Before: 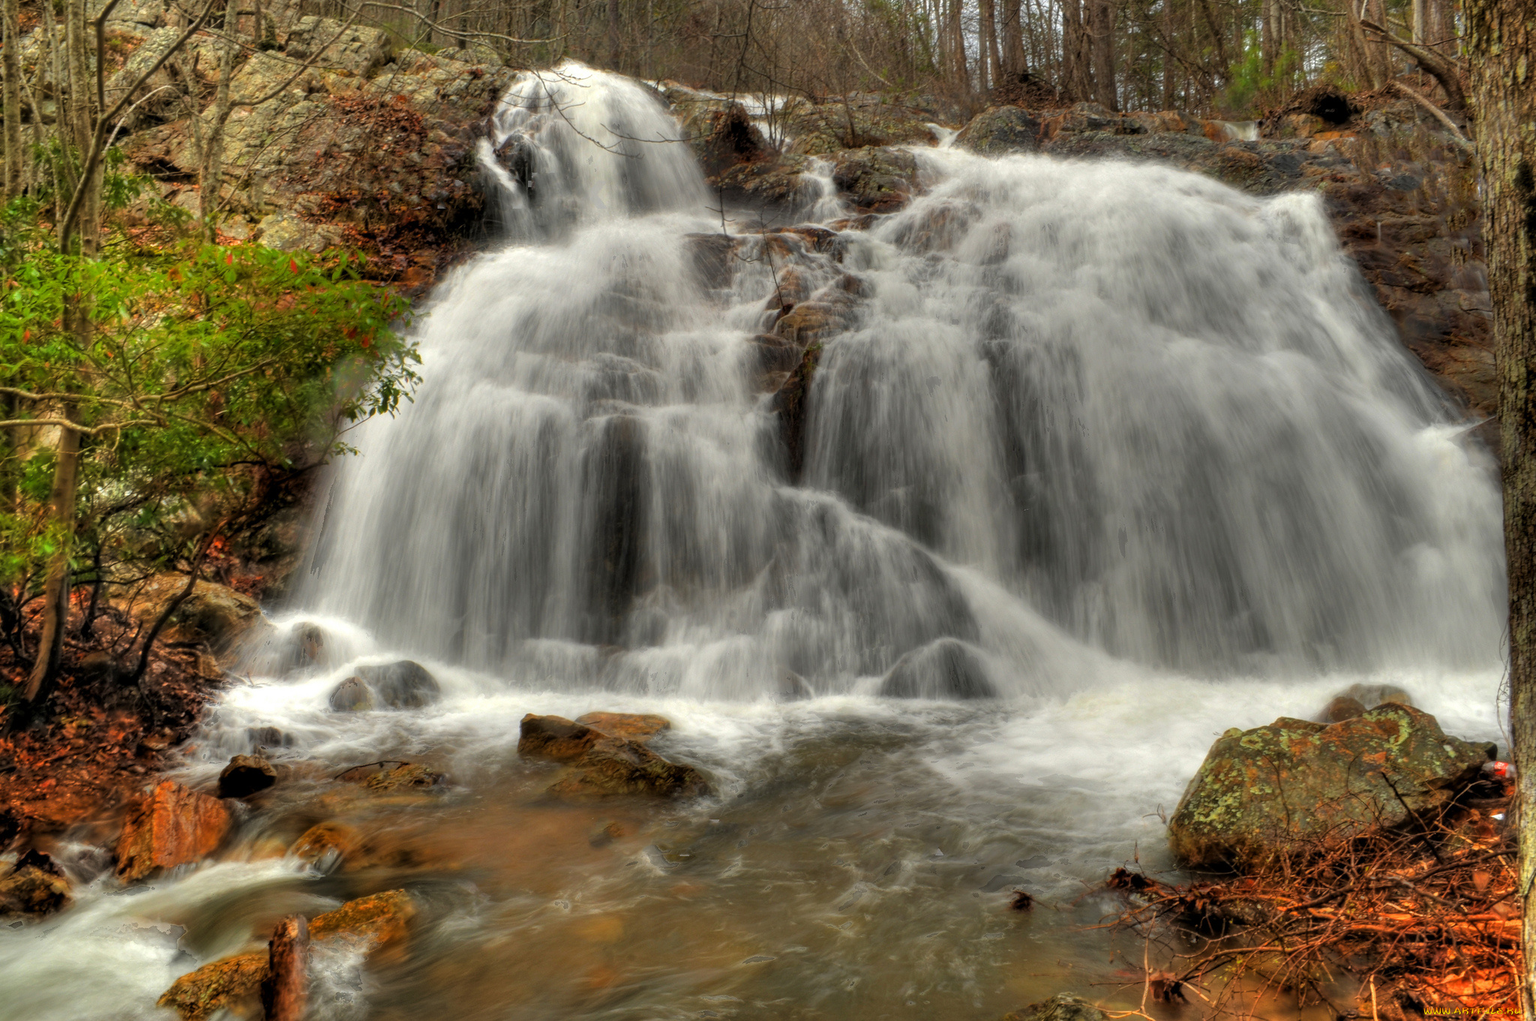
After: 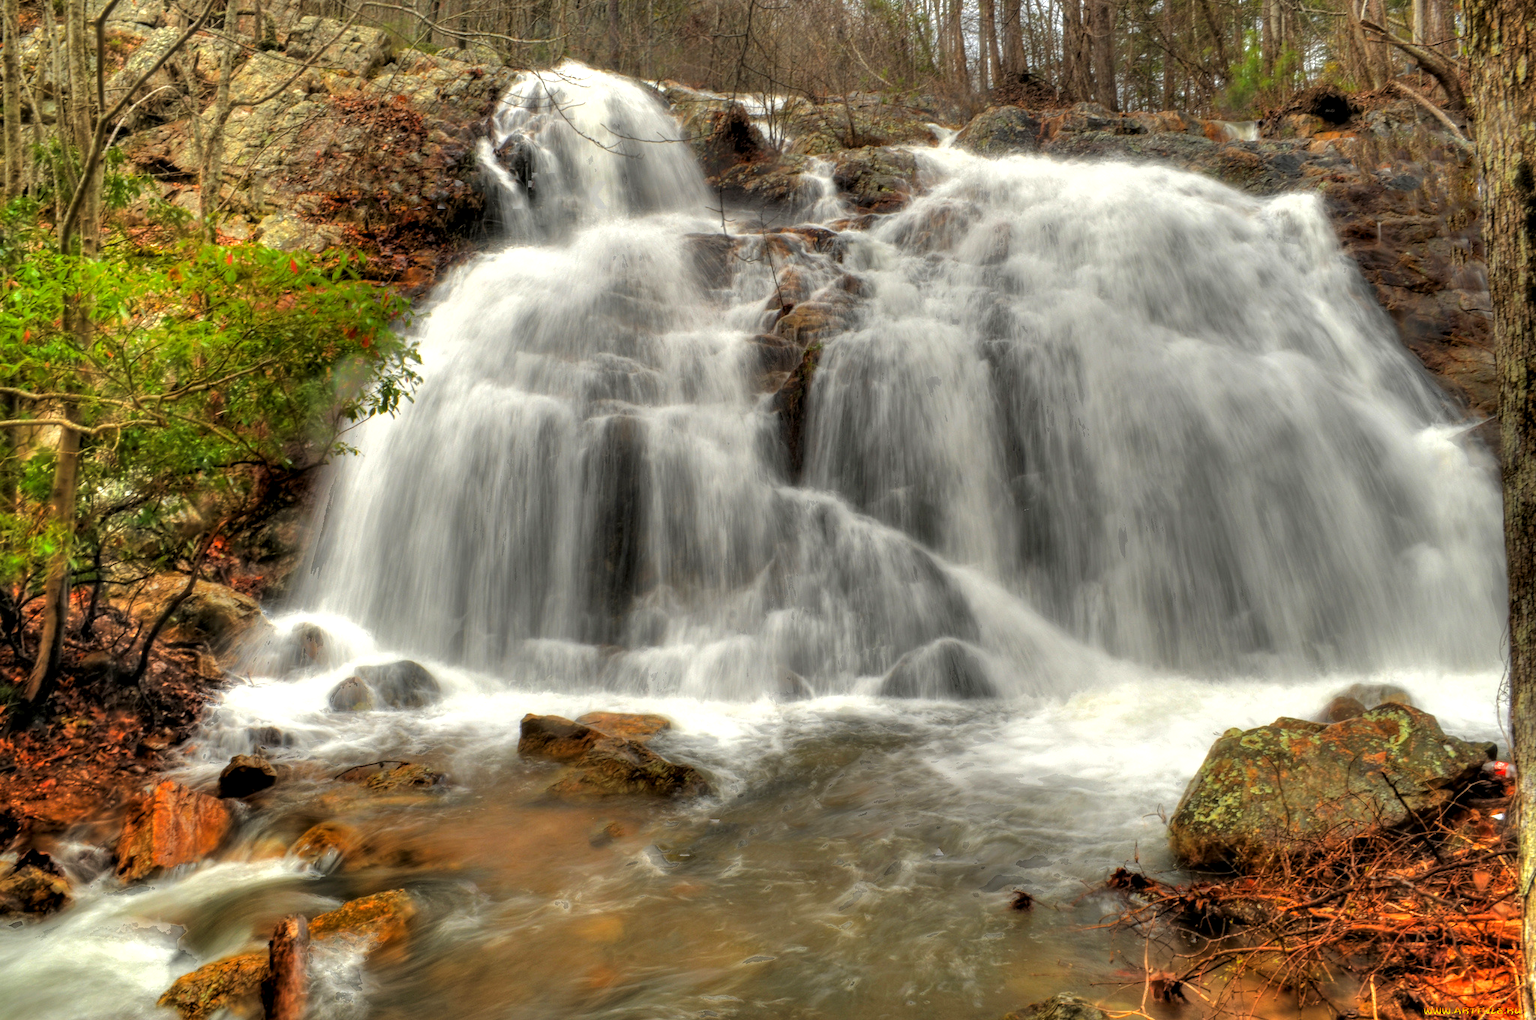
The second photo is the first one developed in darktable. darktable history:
exposure: exposure 0.607 EV, compensate exposure bias true, compensate highlight preservation false
local contrast: highlights 61%, shadows 104%, detail 106%, midtone range 0.523
shadows and highlights: shadows -19.99, white point adjustment -2.04, highlights -35.17, highlights color adjustment 52.57%
